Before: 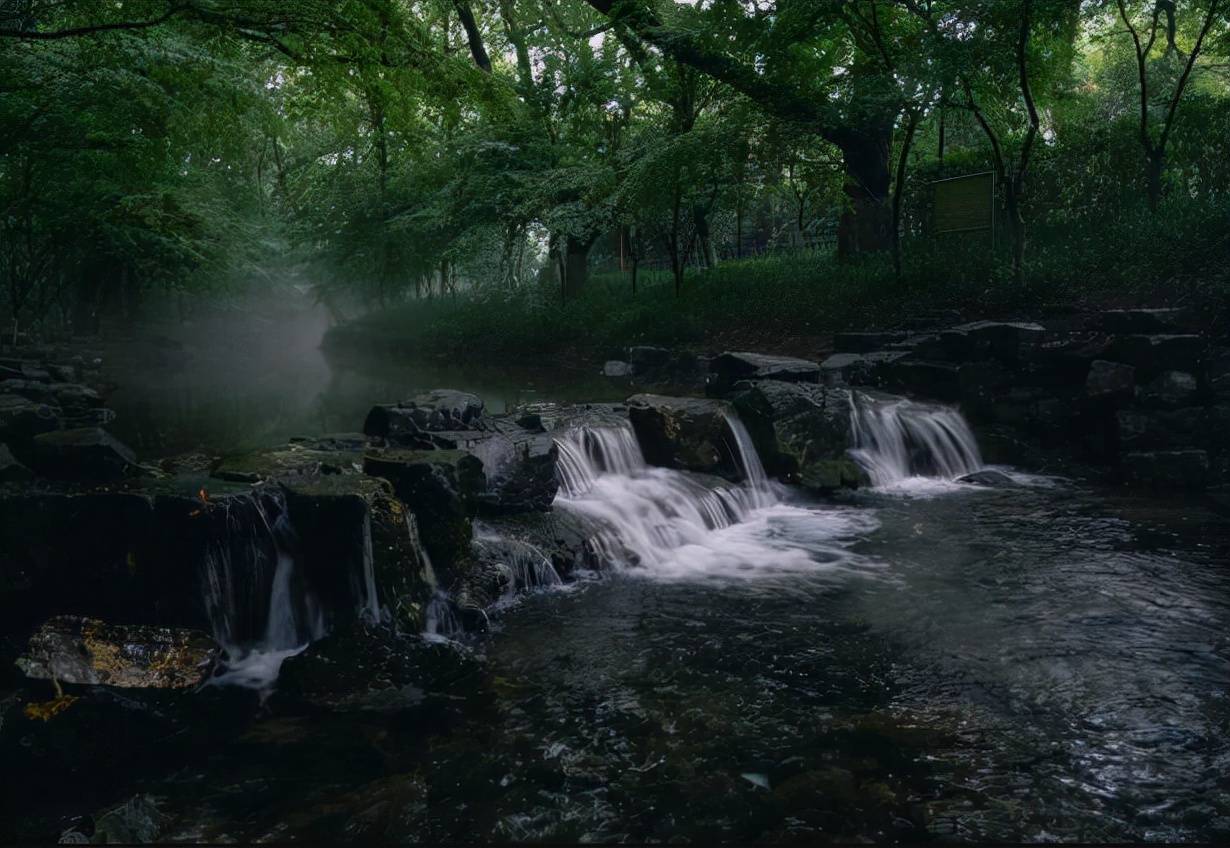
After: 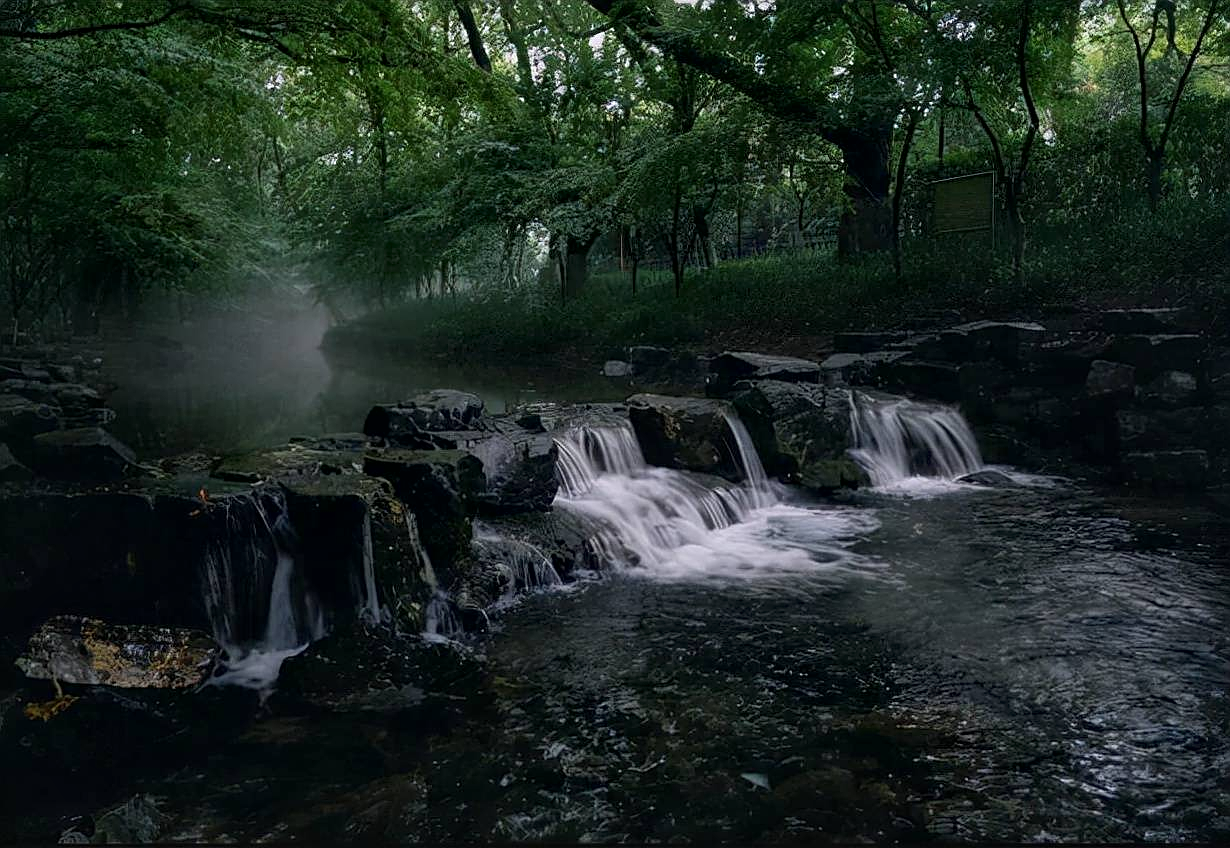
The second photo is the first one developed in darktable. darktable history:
sharpen: on, module defaults
local contrast: mode bilateral grid, contrast 21, coarseness 51, detail 133%, midtone range 0.2
